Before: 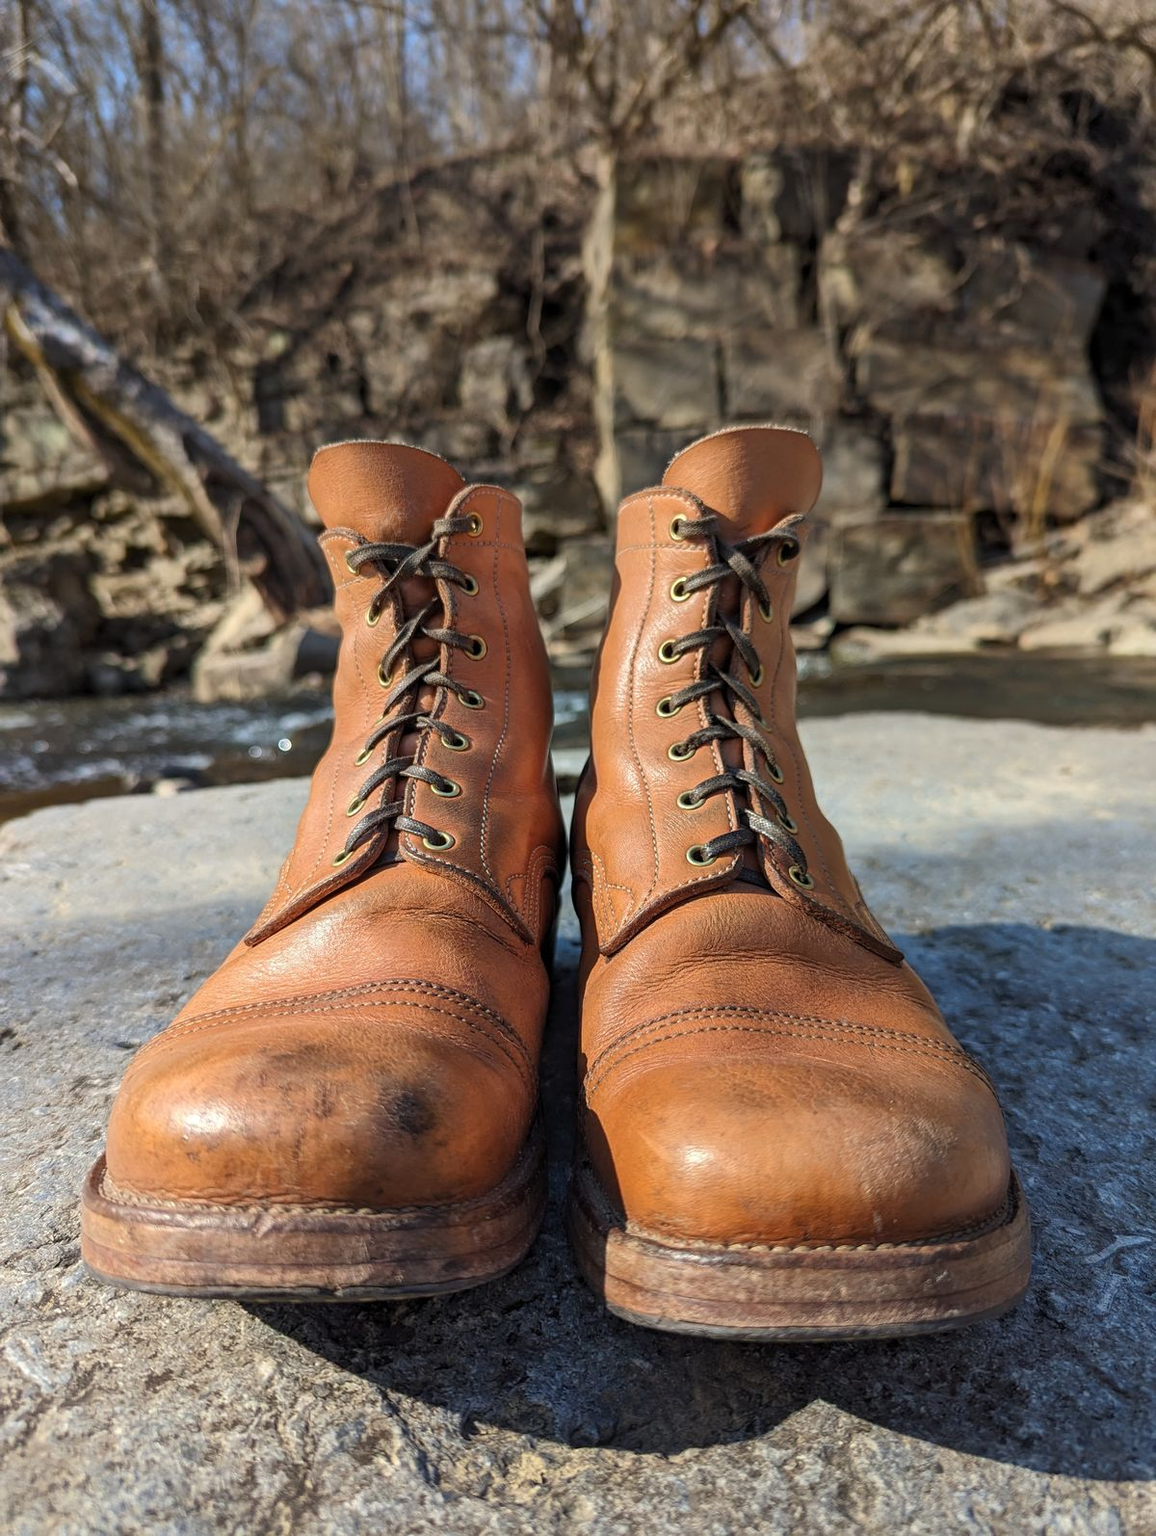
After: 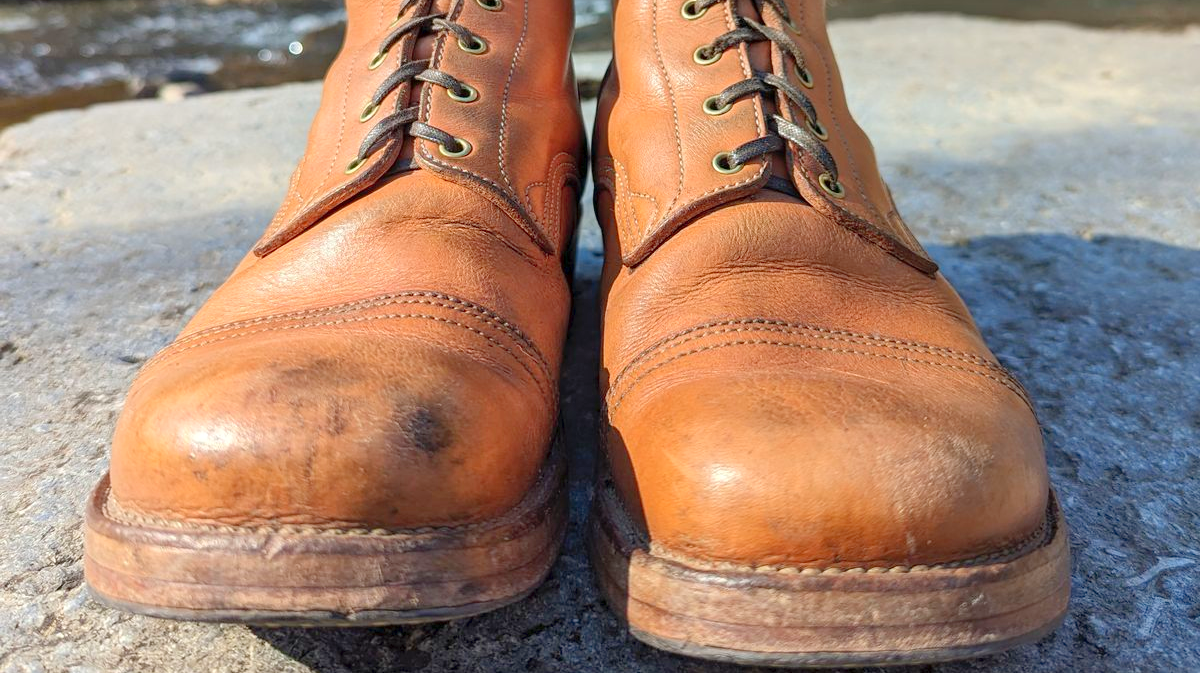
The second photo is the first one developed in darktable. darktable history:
levels: levels [0, 0.43, 0.984]
crop: top 45.5%, bottom 12.234%
